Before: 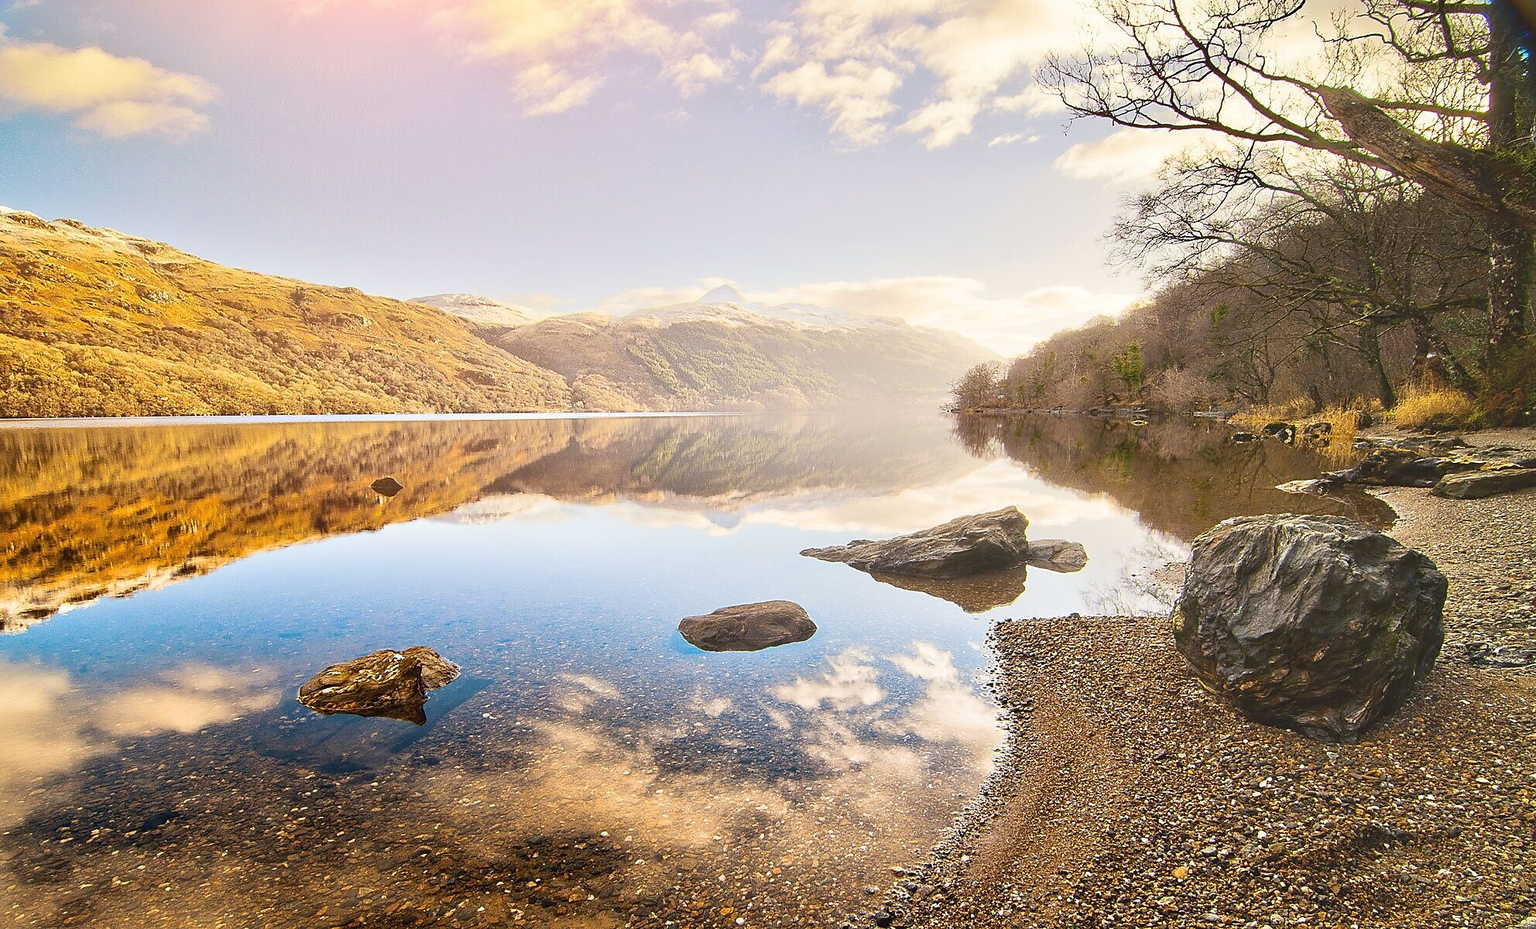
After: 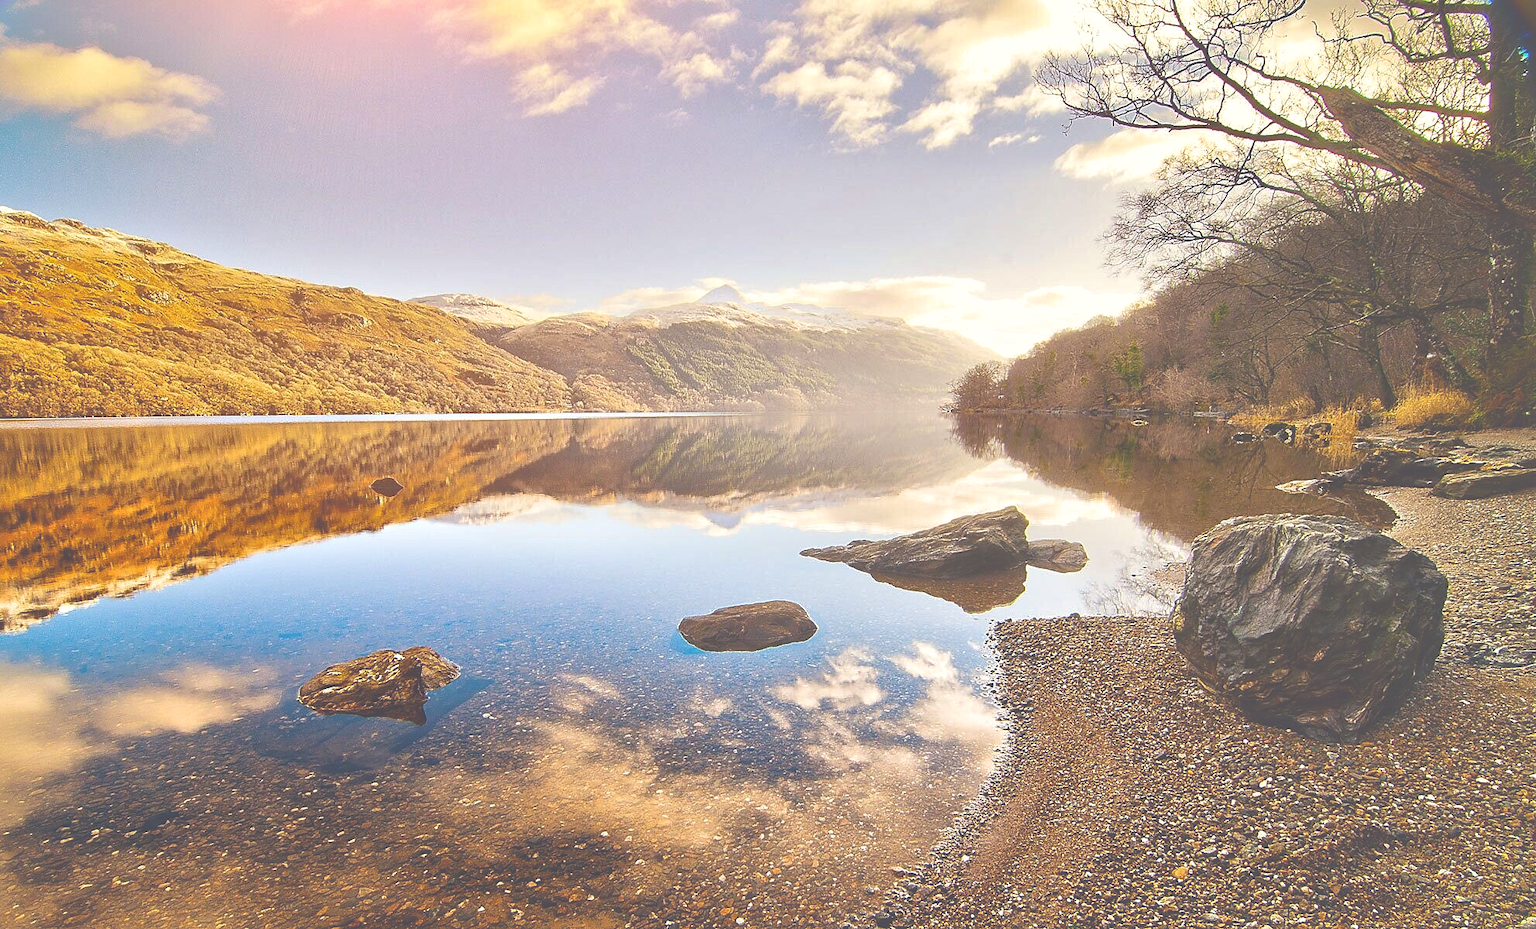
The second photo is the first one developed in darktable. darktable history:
exposure: black level correction -0.064, exposure -0.05 EV, compensate highlight preservation false
shadows and highlights: on, module defaults
color balance rgb: power › chroma 0.29%, power › hue 25.15°, global offset › chroma 0.131%, global offset › hue 253.35°, perceptual saturation grading › global saturation 20%, perceptual saturation grading › highlights -25.648%, perceptual saturation grading › shadows 24.16%, perceptual brilliance grading › global brilliance 3.984%, global vibrance 20%
